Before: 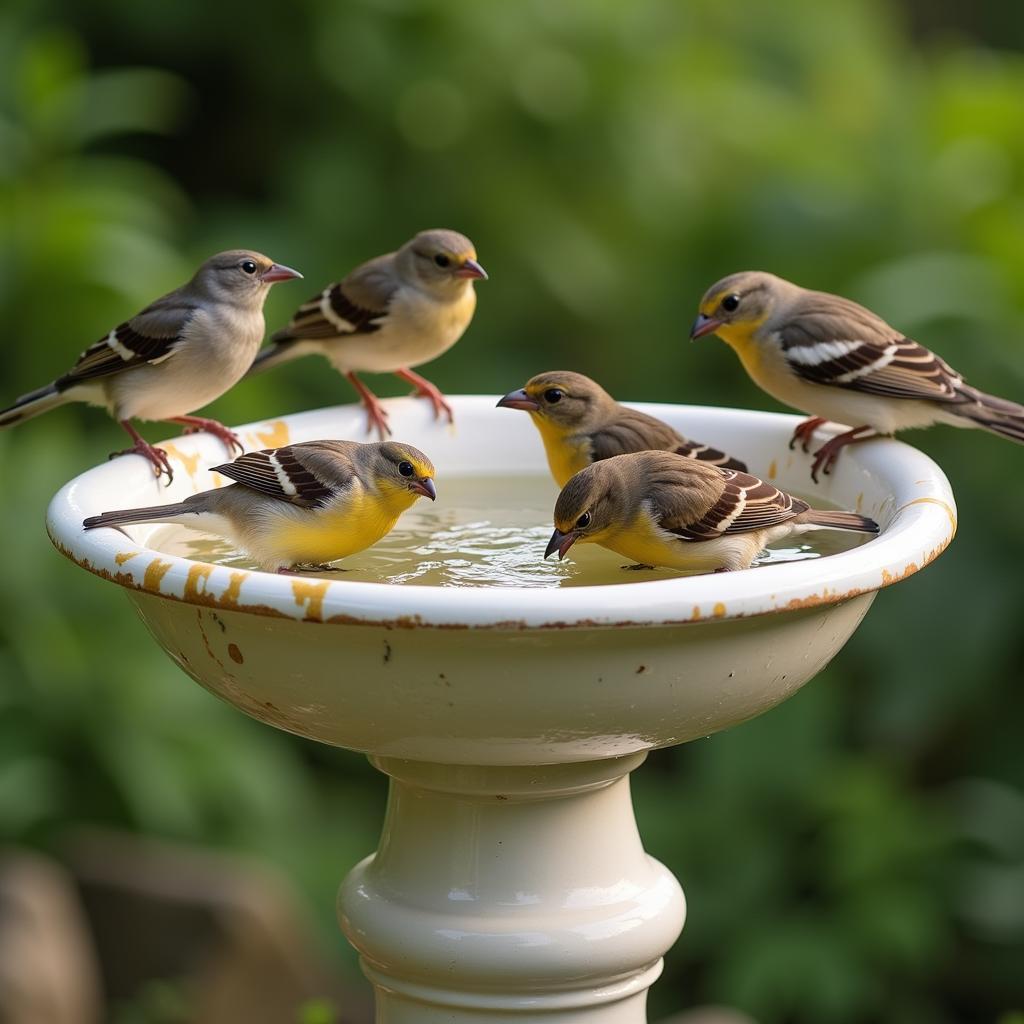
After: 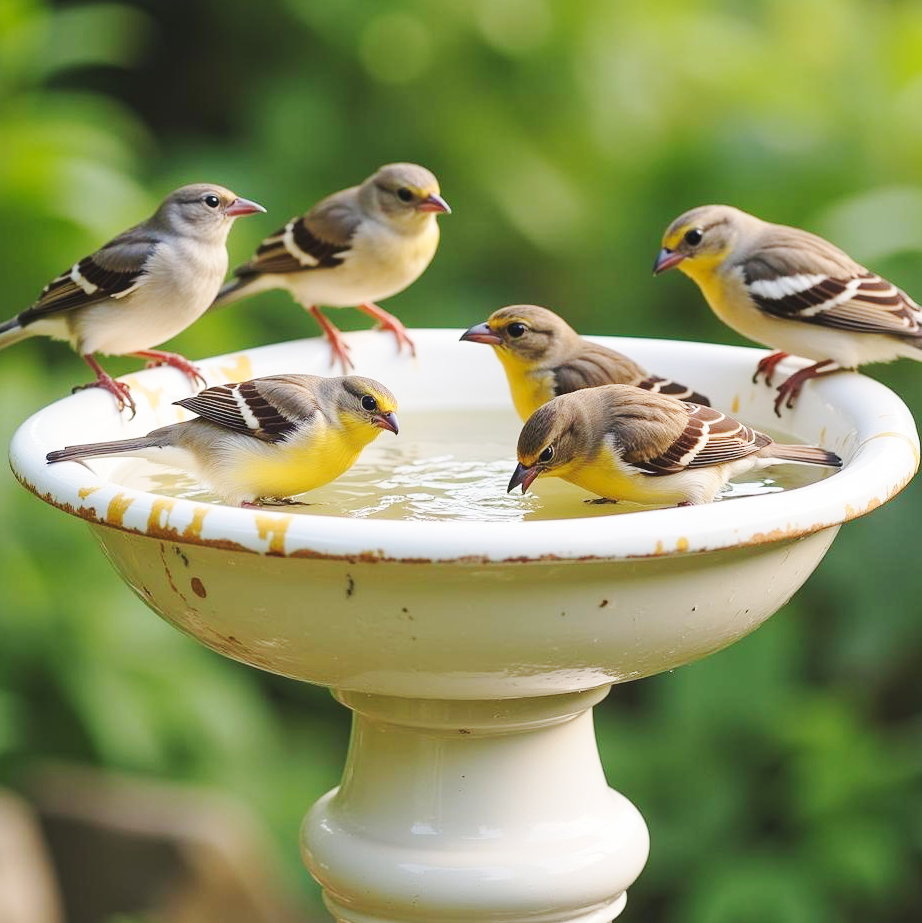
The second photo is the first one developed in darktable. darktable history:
base curve: curves: ch0 [(0, 0.007) (0.028, 0.063) (0.121, 0.311) (0.46, 0.743) (0.859, 0.957) (1, 1)], preserve colors none
crop: left 3.646%, top 6.468%, right 6.222%, bottom 3.315%
